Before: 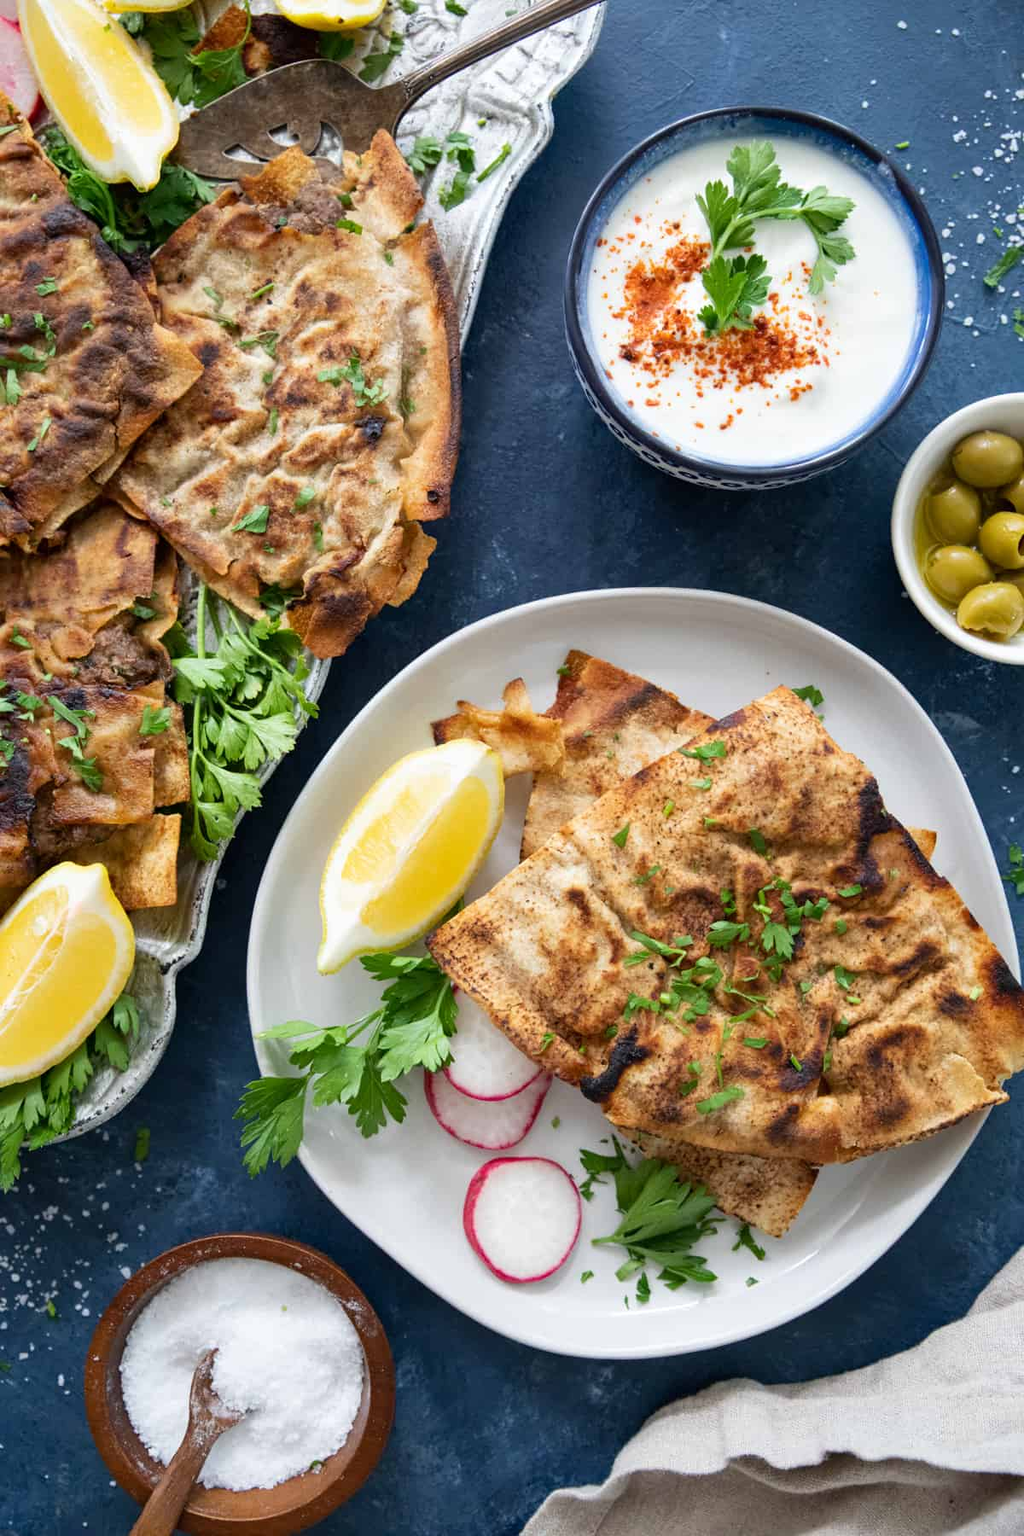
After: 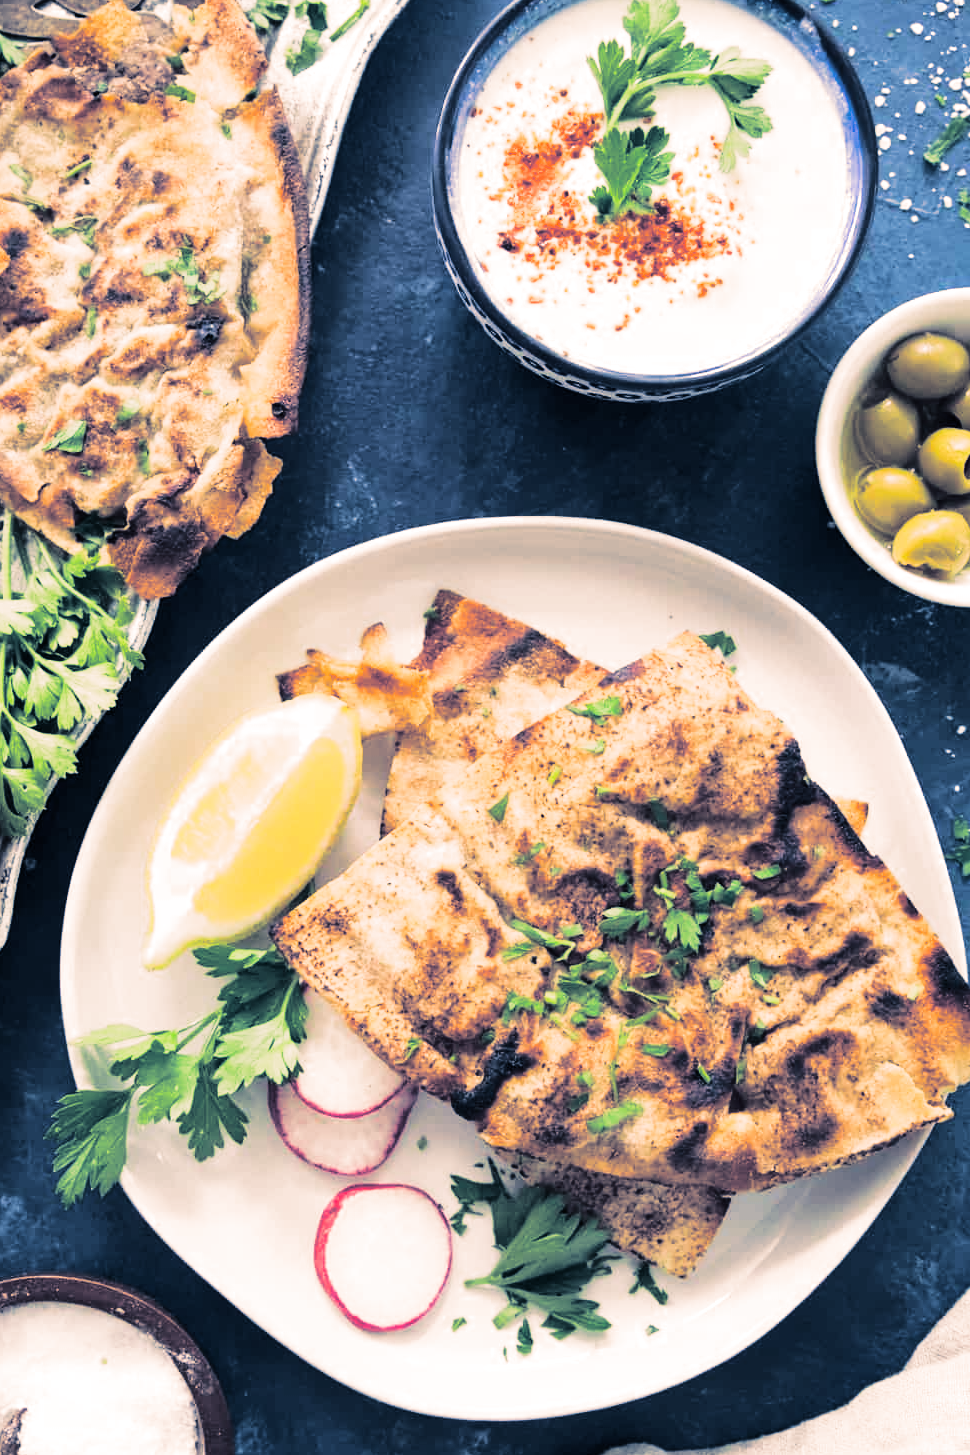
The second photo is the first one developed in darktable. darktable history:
split-toning: shadows › hue 226.8°, shadows › saturation 0.56, highlights › hue 28.8°, balance -40, compress 0%
crop: left 19.159%, top 9.58%, bottom 9.58%
base curve: curves: ch0 [(0, 0) (0.028, 0.03) (0.121, 0.232) (0.46, 0.748) (0.859, 0.968) (1, 1)]
